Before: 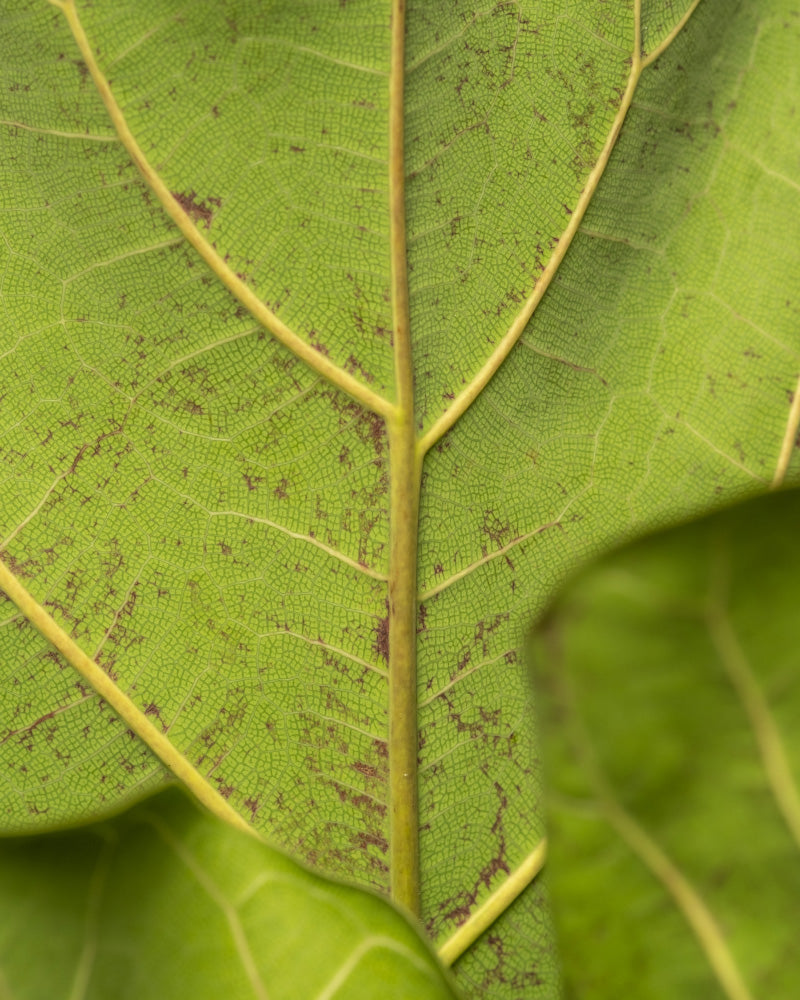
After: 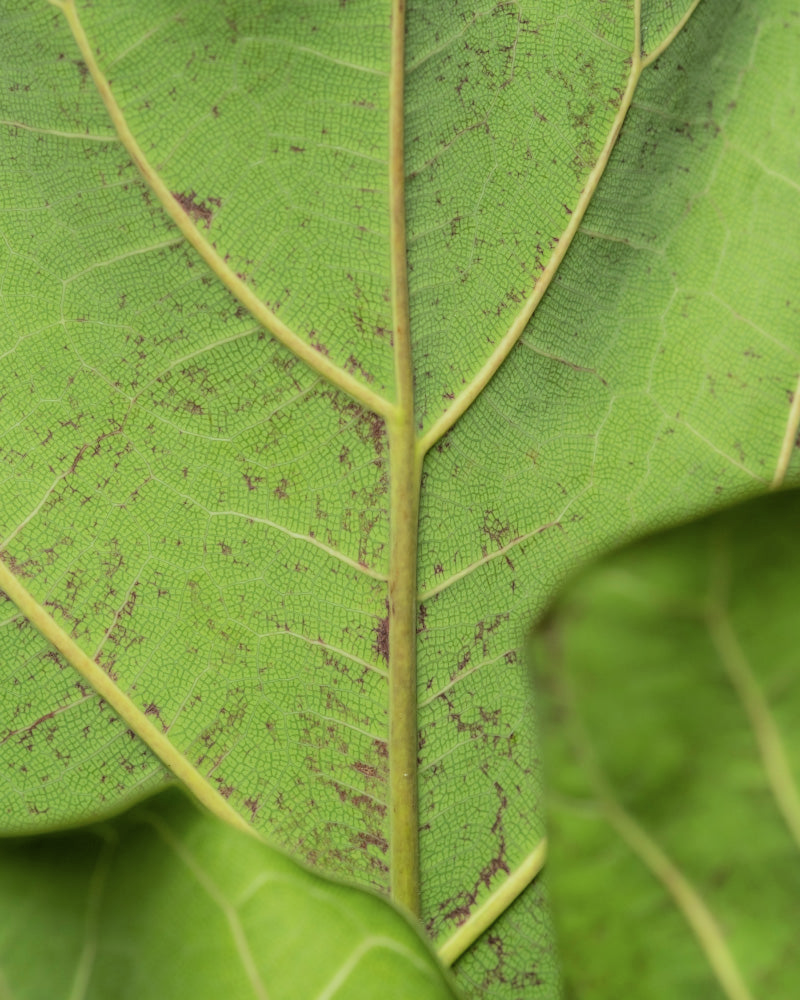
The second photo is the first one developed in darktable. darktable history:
filmic rgb: black relative exposure -7.65 EV, white relative exposure 4.56 EV, hardness 3.61, color science v6 (2022)
levels: levels [0, 0.474, 0.947]
color calibration: x 0.38, y 0.39, temperature 4086.04 K
